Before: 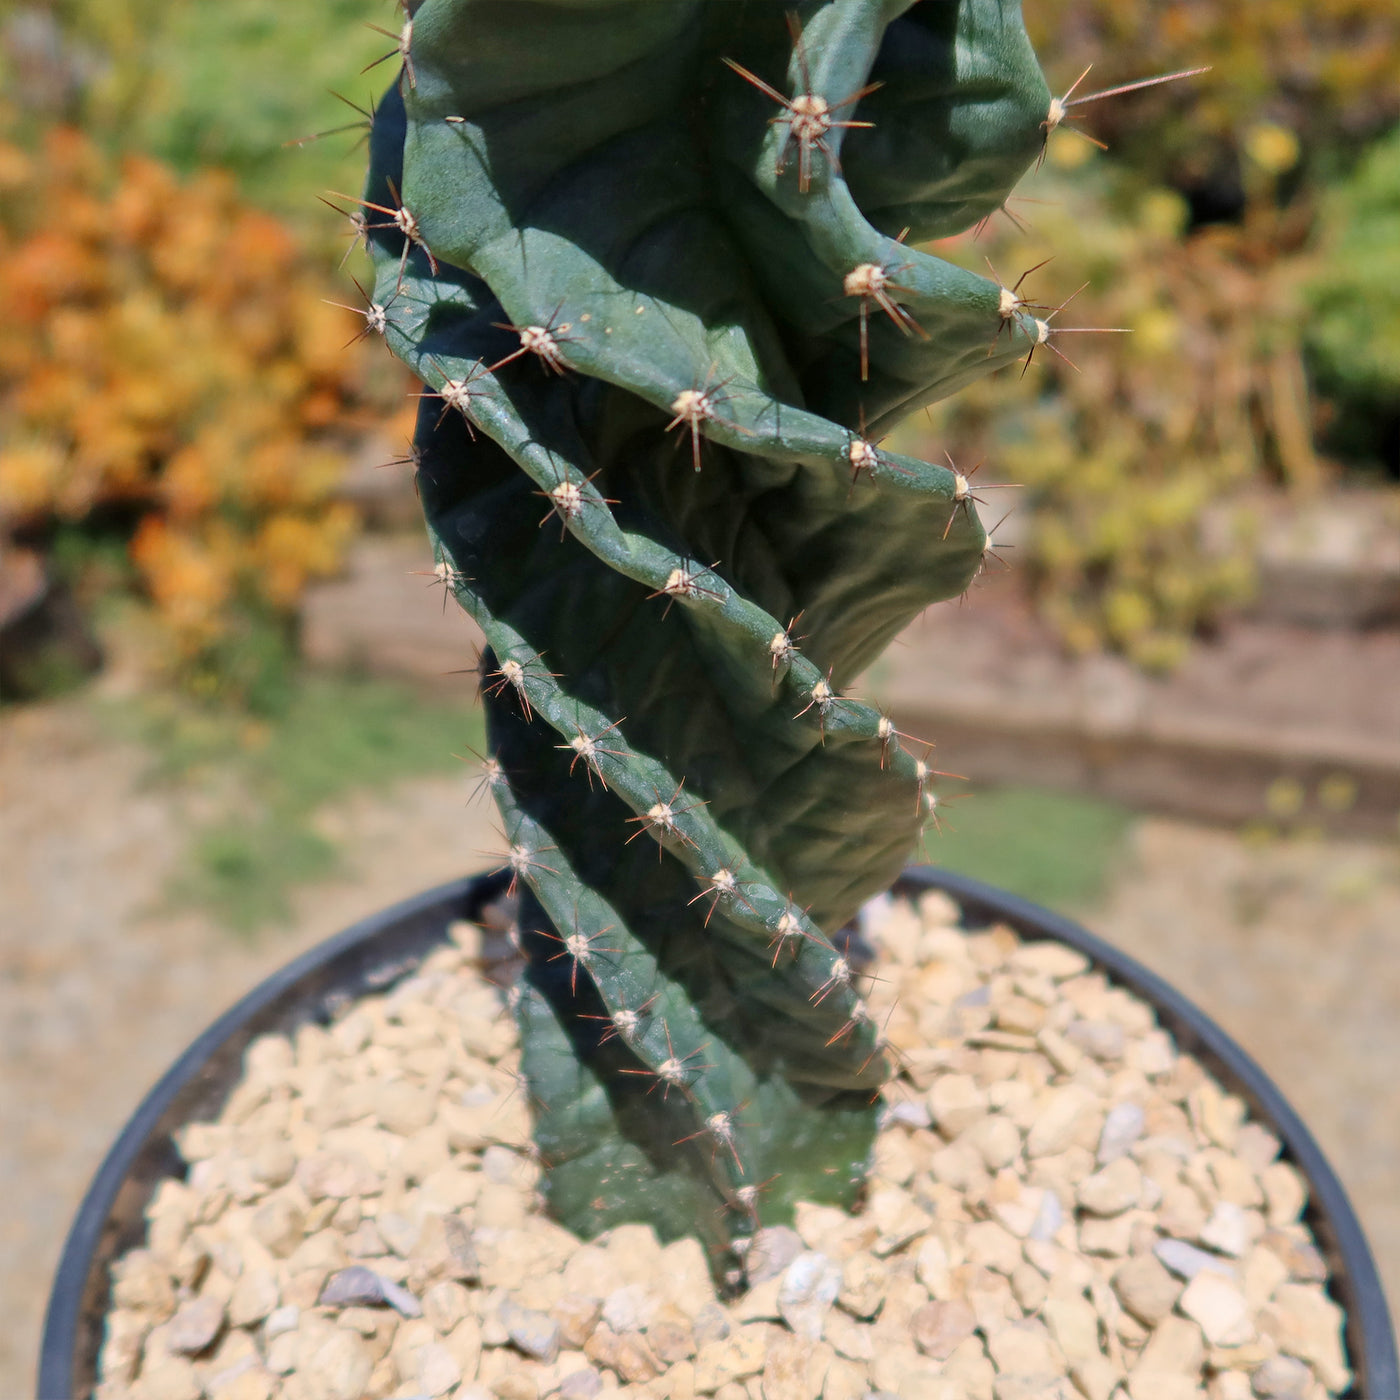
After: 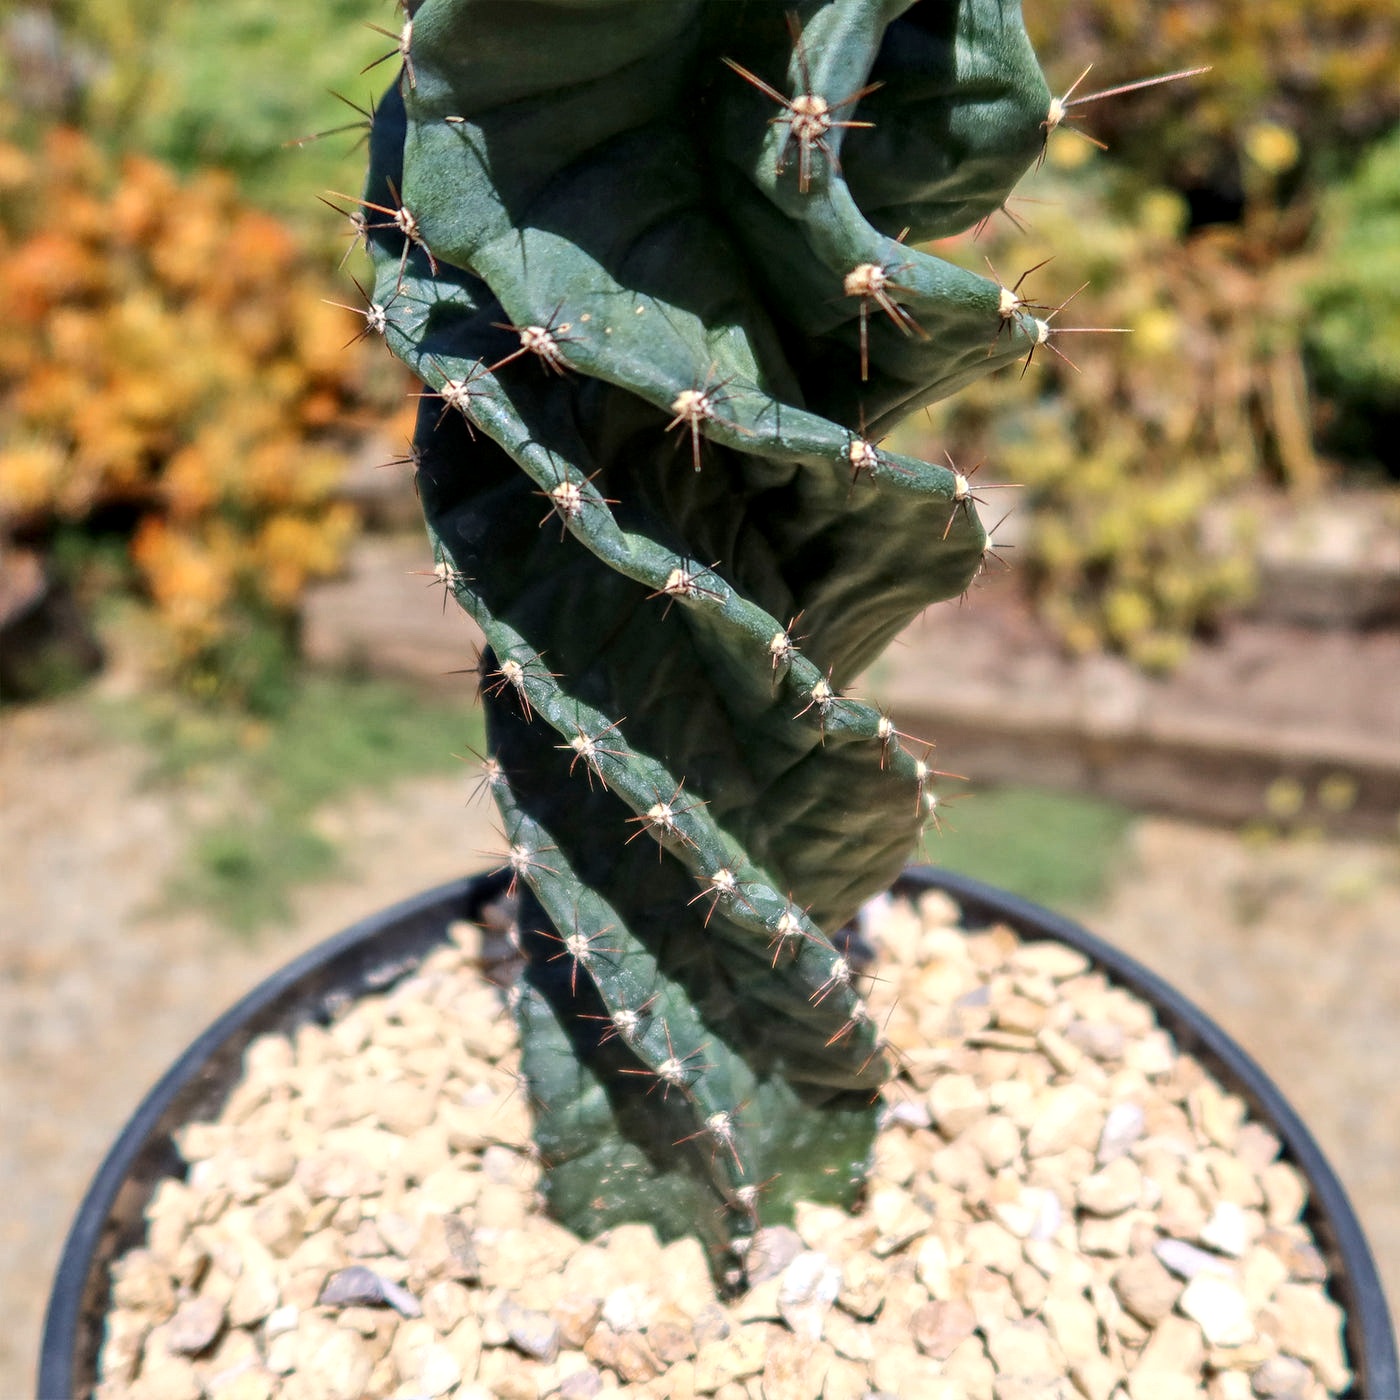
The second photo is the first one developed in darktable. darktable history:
local contrast: detail 130%
tone equalizer: -8 EV -0.437 EV, -7 EV -0.413 EV, -6 EV -0.33 EV, -5 EV -0.222 EV, -3 EV 0.235 EV, -2 EV 0.342 EV, -1 EV 0.385 EV, +0 EV 0.41 EV, edges refinement/feathering 500, mask exposure compensation -1.57 EV, preserve details no
